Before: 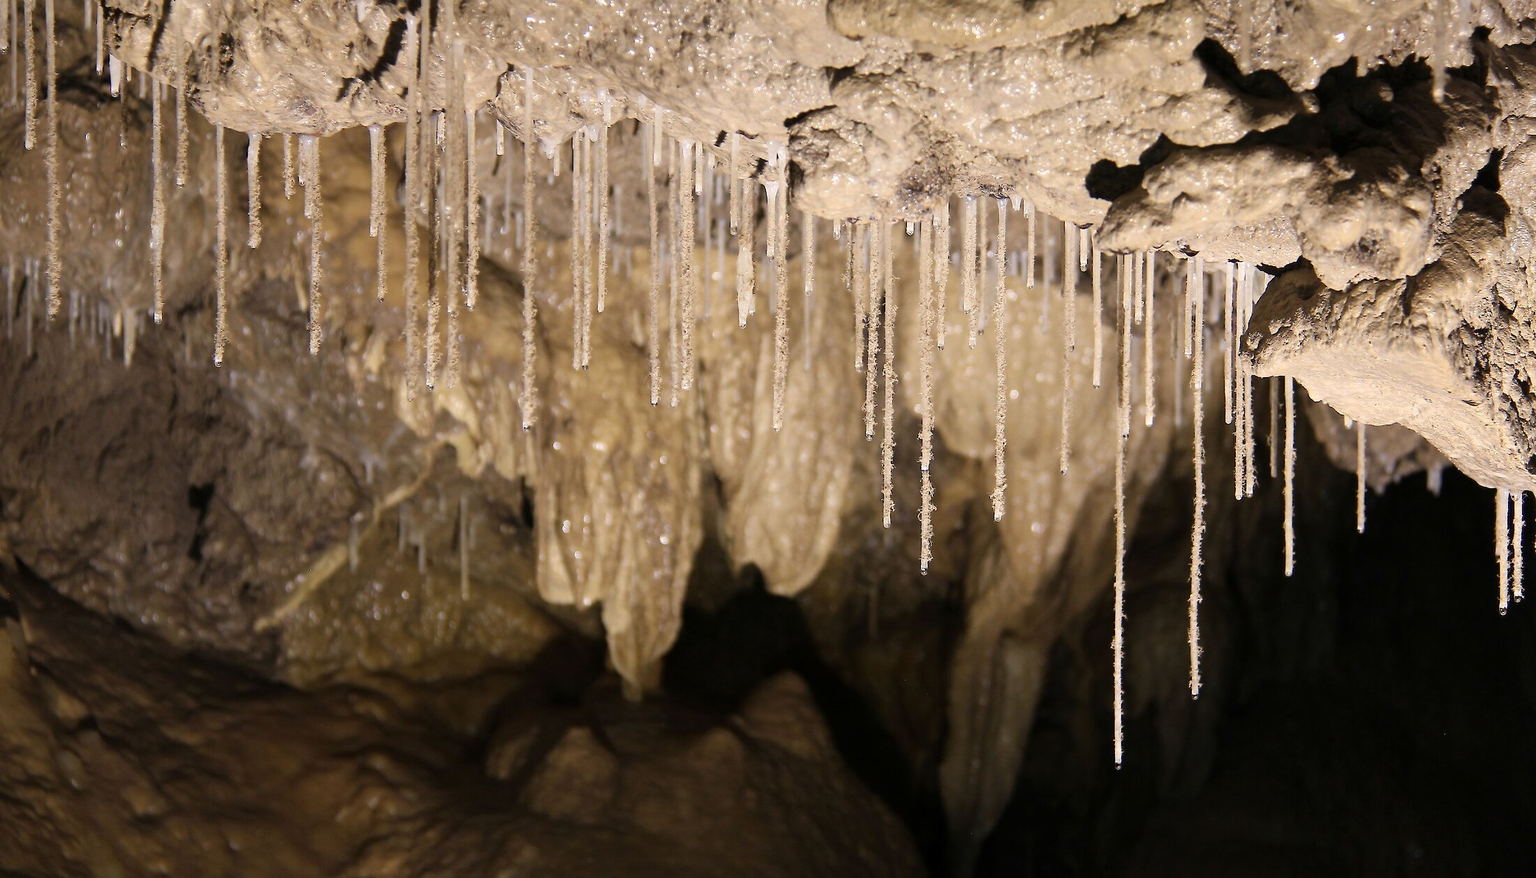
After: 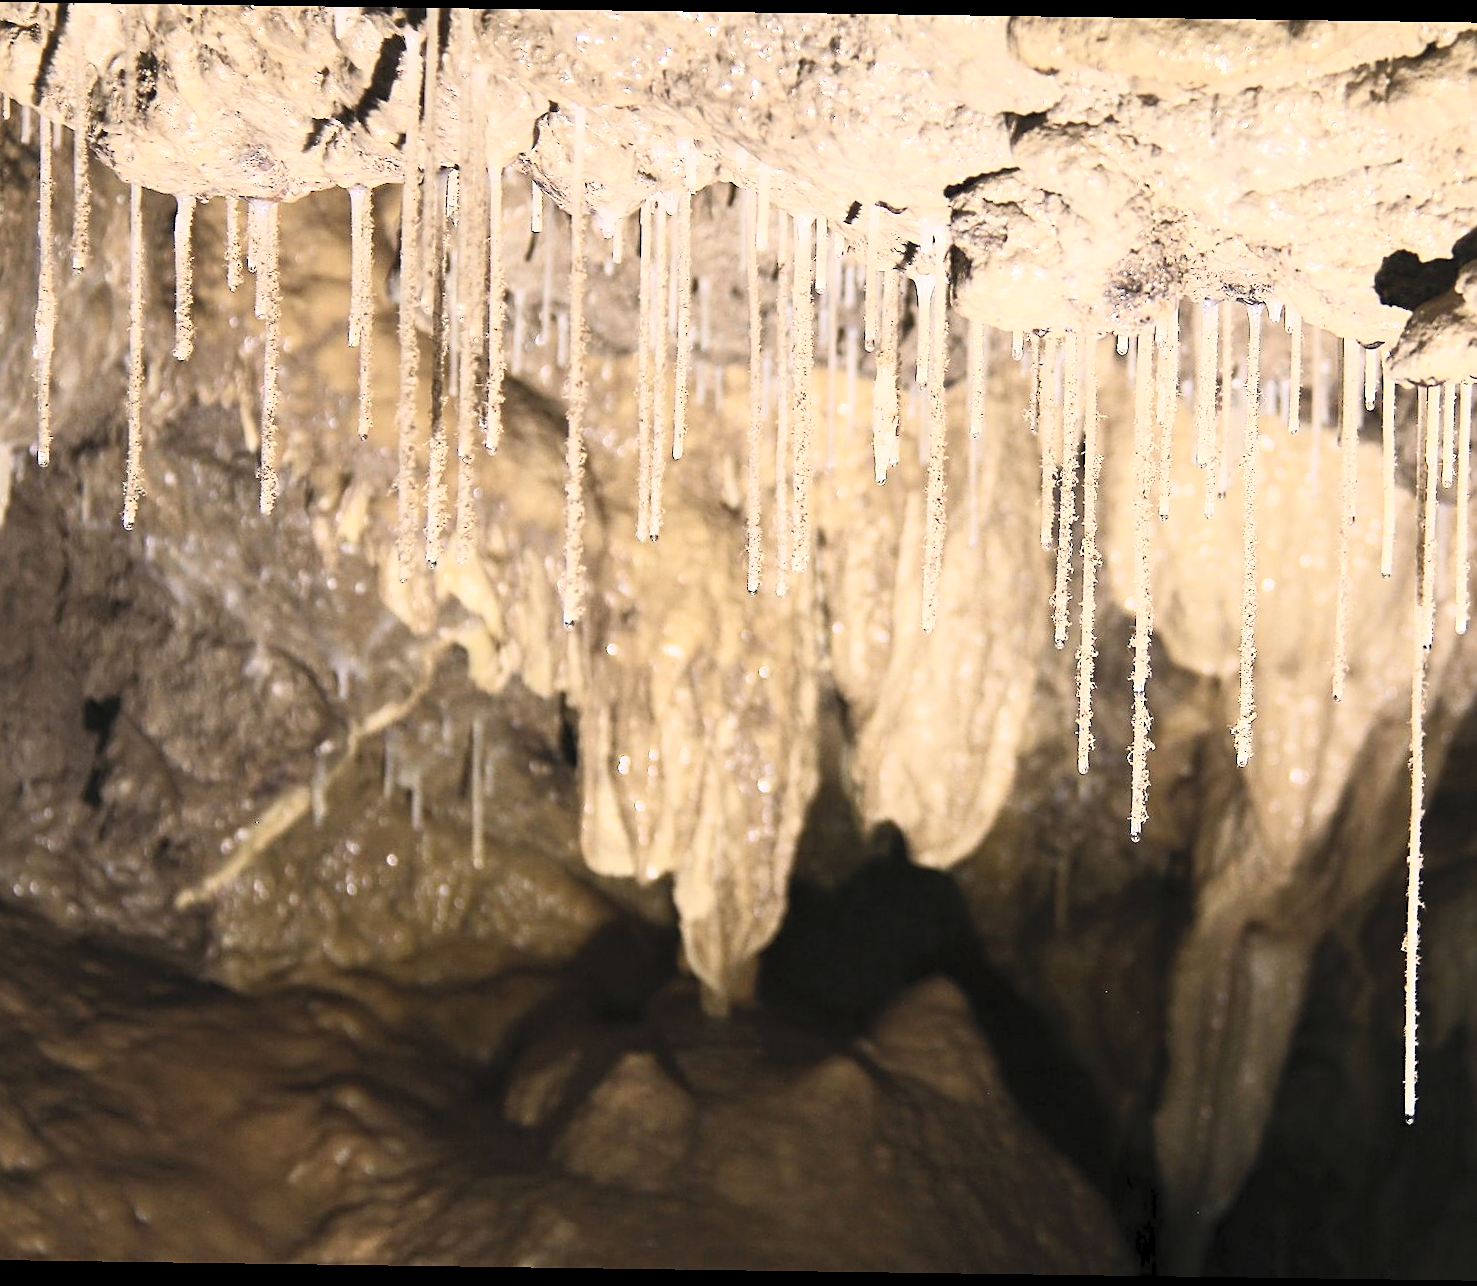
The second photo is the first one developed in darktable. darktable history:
rotate and perspective: rotation 0.8°, automatic cropping off
sharpen: on, module defaults
color balance rgb: global vibrance 1%, saturation formula JzAzBz (2021)
contrast brightness saturation: contrast 0.39, brightness 0.53
crop and rotate: left 8.786%, right 24.548%
